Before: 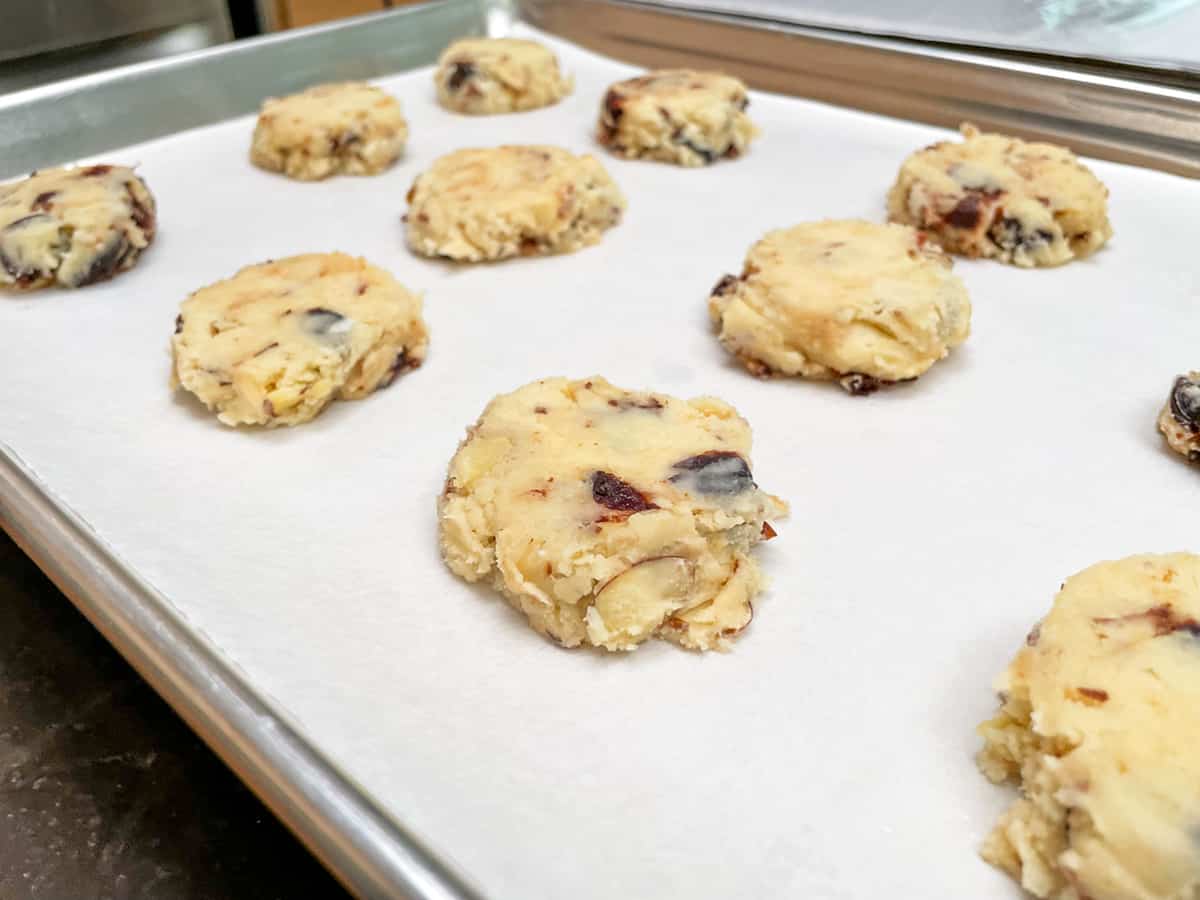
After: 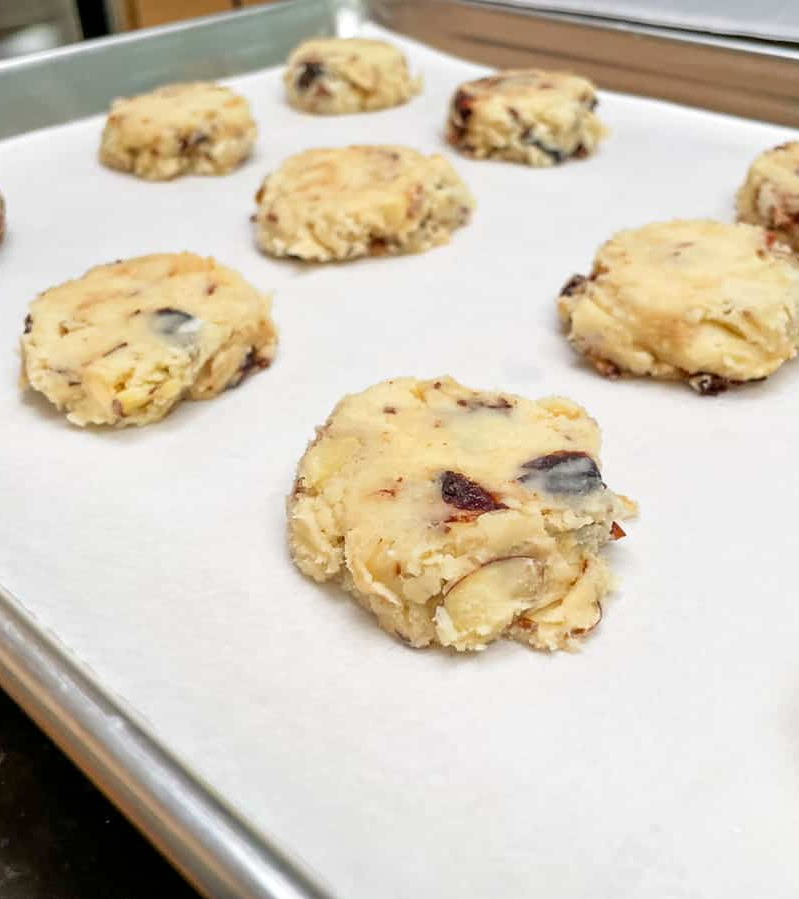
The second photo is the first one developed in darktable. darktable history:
crop and rotate: left 12.648%, right 20.685%
